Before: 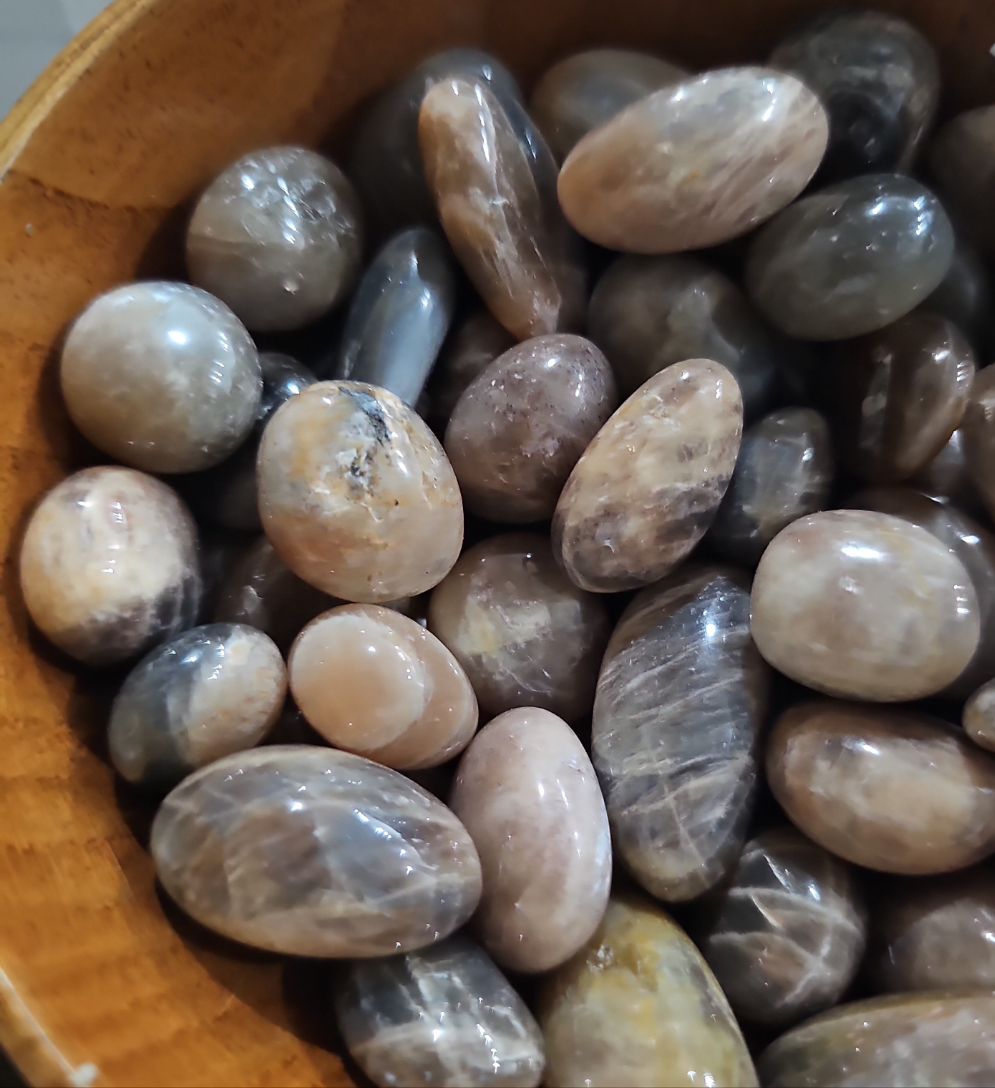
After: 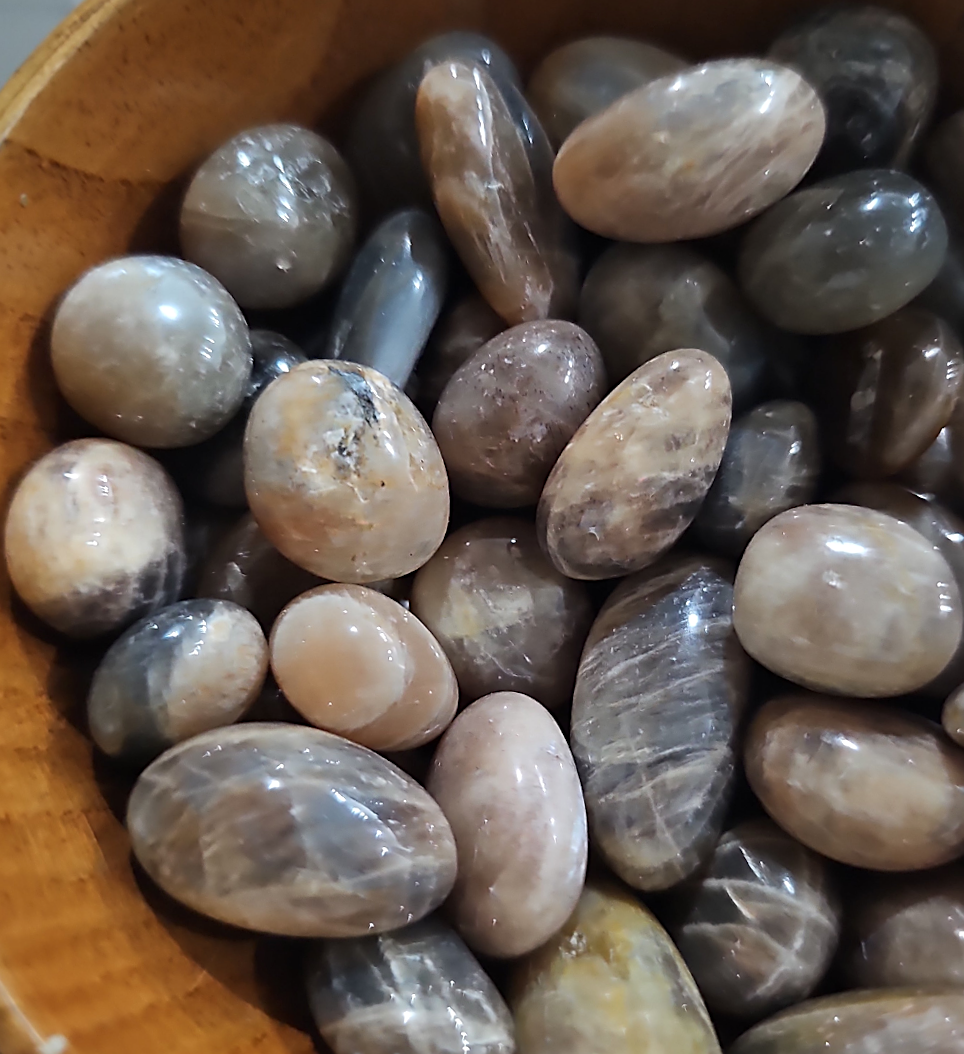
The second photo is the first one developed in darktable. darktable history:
crop and rotate: angle -1.69°
sharpen: on, module defaults
shadows and highlights: shadows -24.28, highlights 49.77, soften with gaussian
tone equalizer: on, module defaults
